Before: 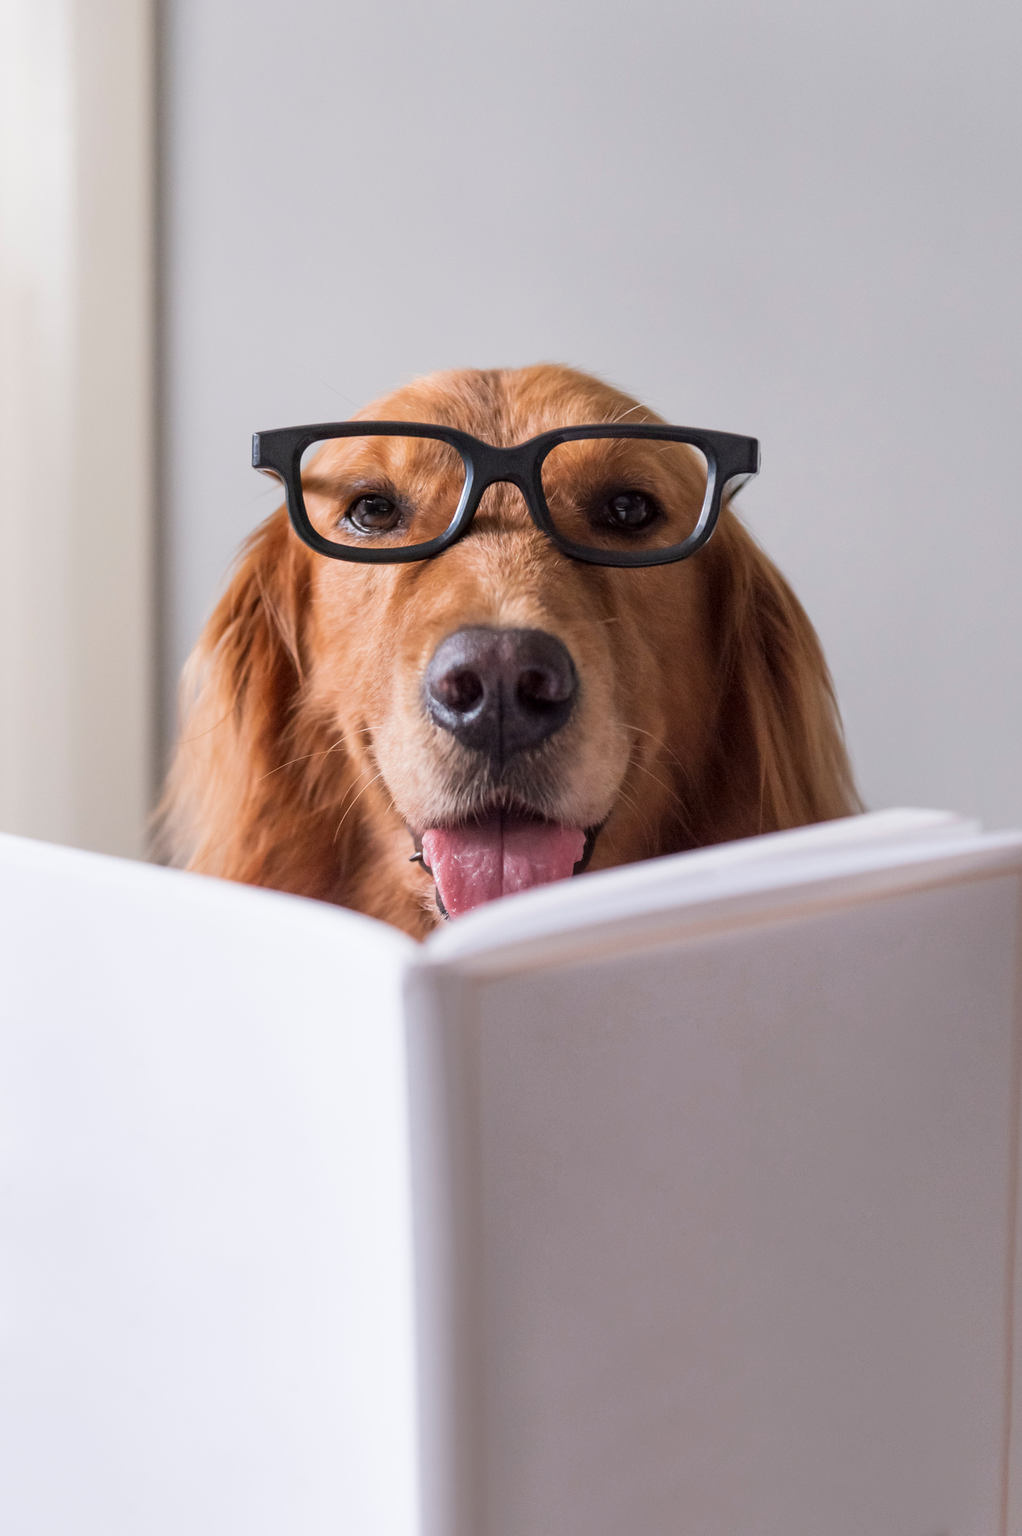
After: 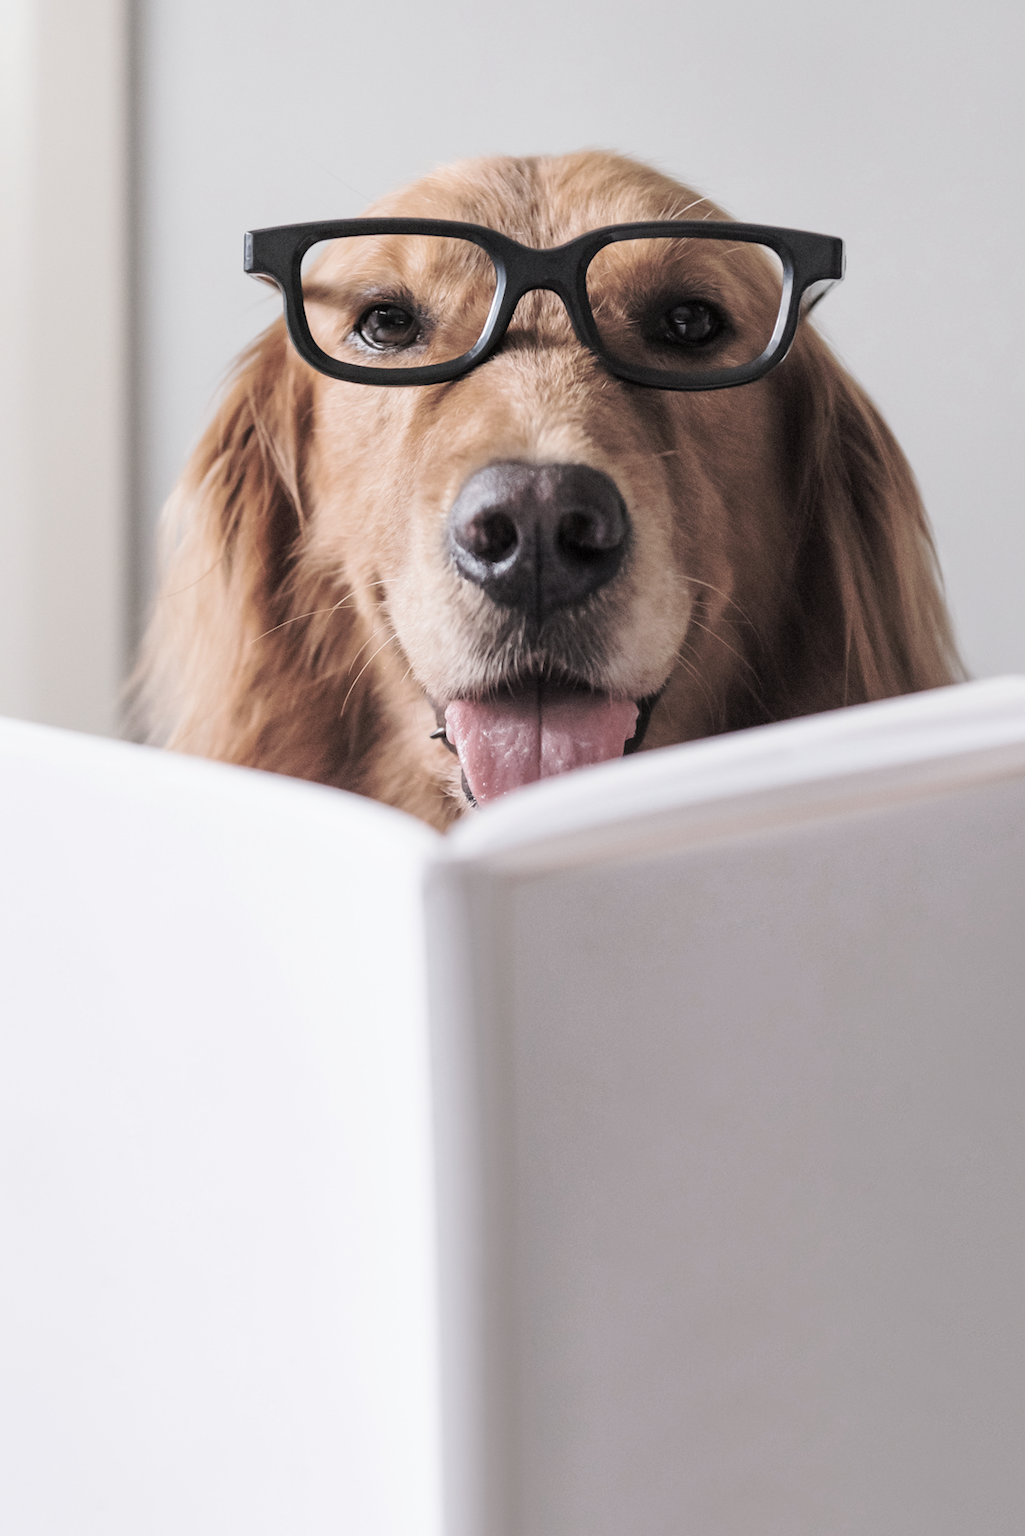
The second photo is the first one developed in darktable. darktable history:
contrast brightness saturation: brightness 0.187, saturation -0.514
crop and rotate: left 4.568%, top 15.457%, right 10.663%
base curve: curves: ch0 [(0, 0) (0.073, 0.04) (0.157, 0.139) (0.492, 0.492) (0.758, 0.758) (1, 1)], preserve colors none
